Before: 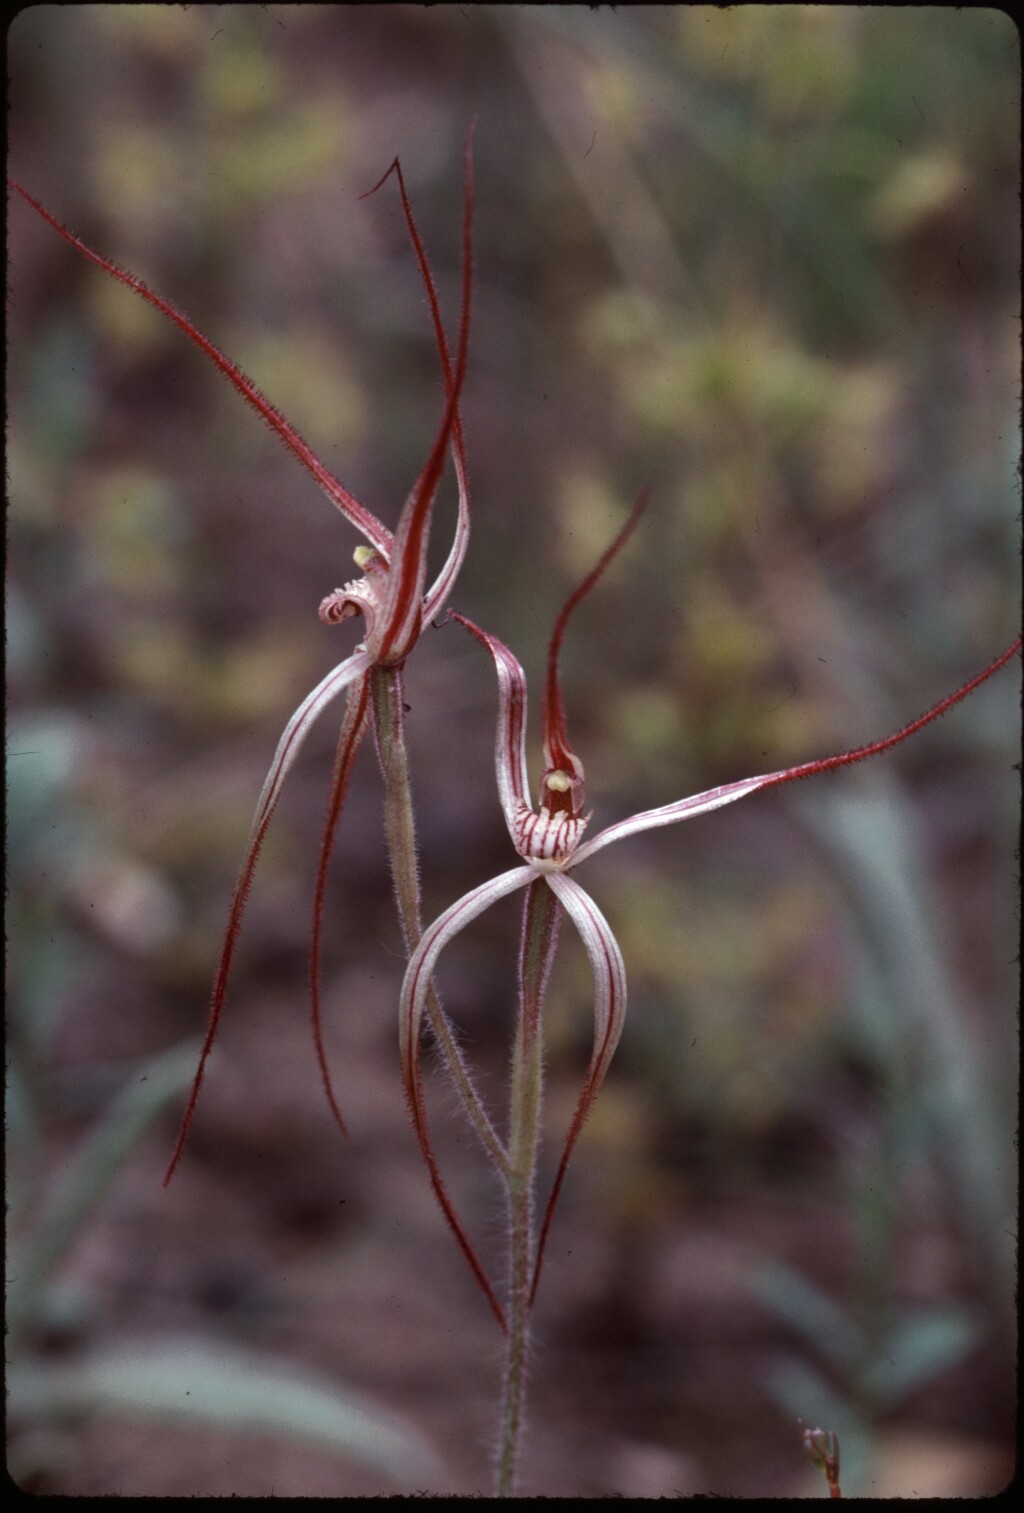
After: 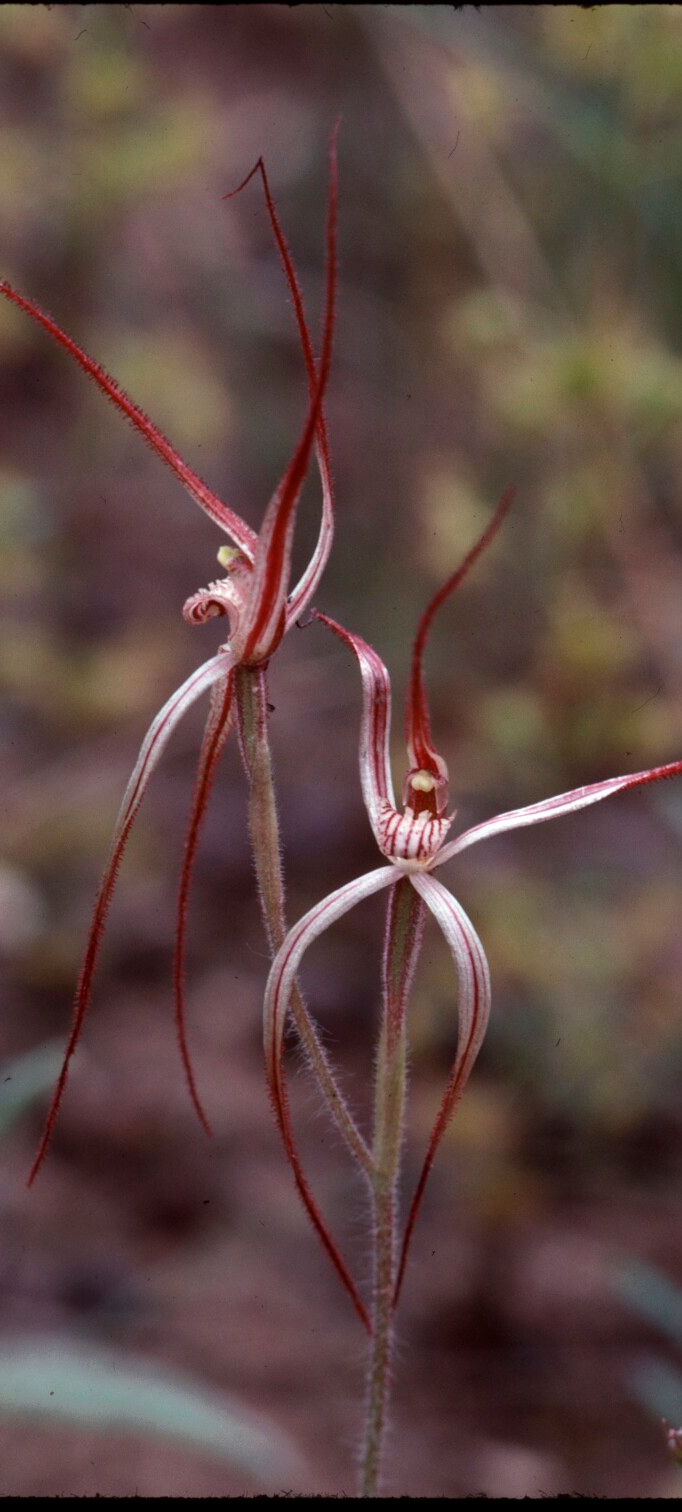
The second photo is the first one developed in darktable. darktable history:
crop and rotate: left 13.352%, right 20.022%
